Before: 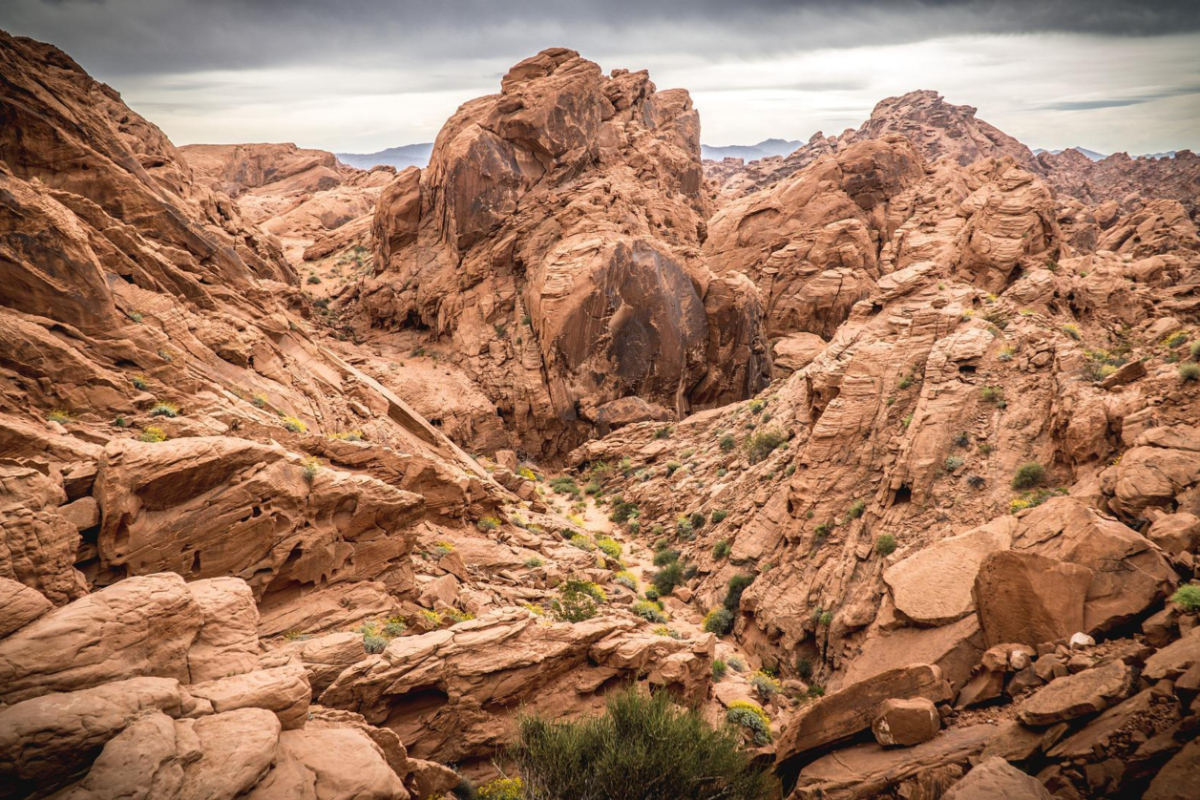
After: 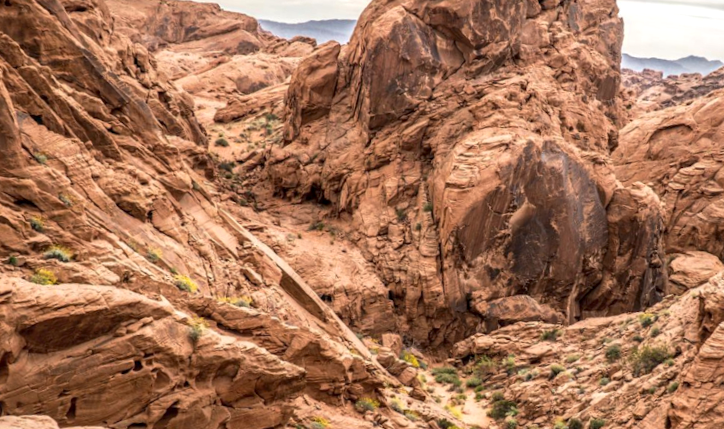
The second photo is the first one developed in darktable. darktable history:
local contrast: on, module defaults
crop and rotate: angle -6.73°, left 2.17%, top 7.034%, right 27.294%, bottom 30.289%
base curve: curves: ch0 [(0, 0) (0.303, 0.277) (1, 1)], preserve colors none
